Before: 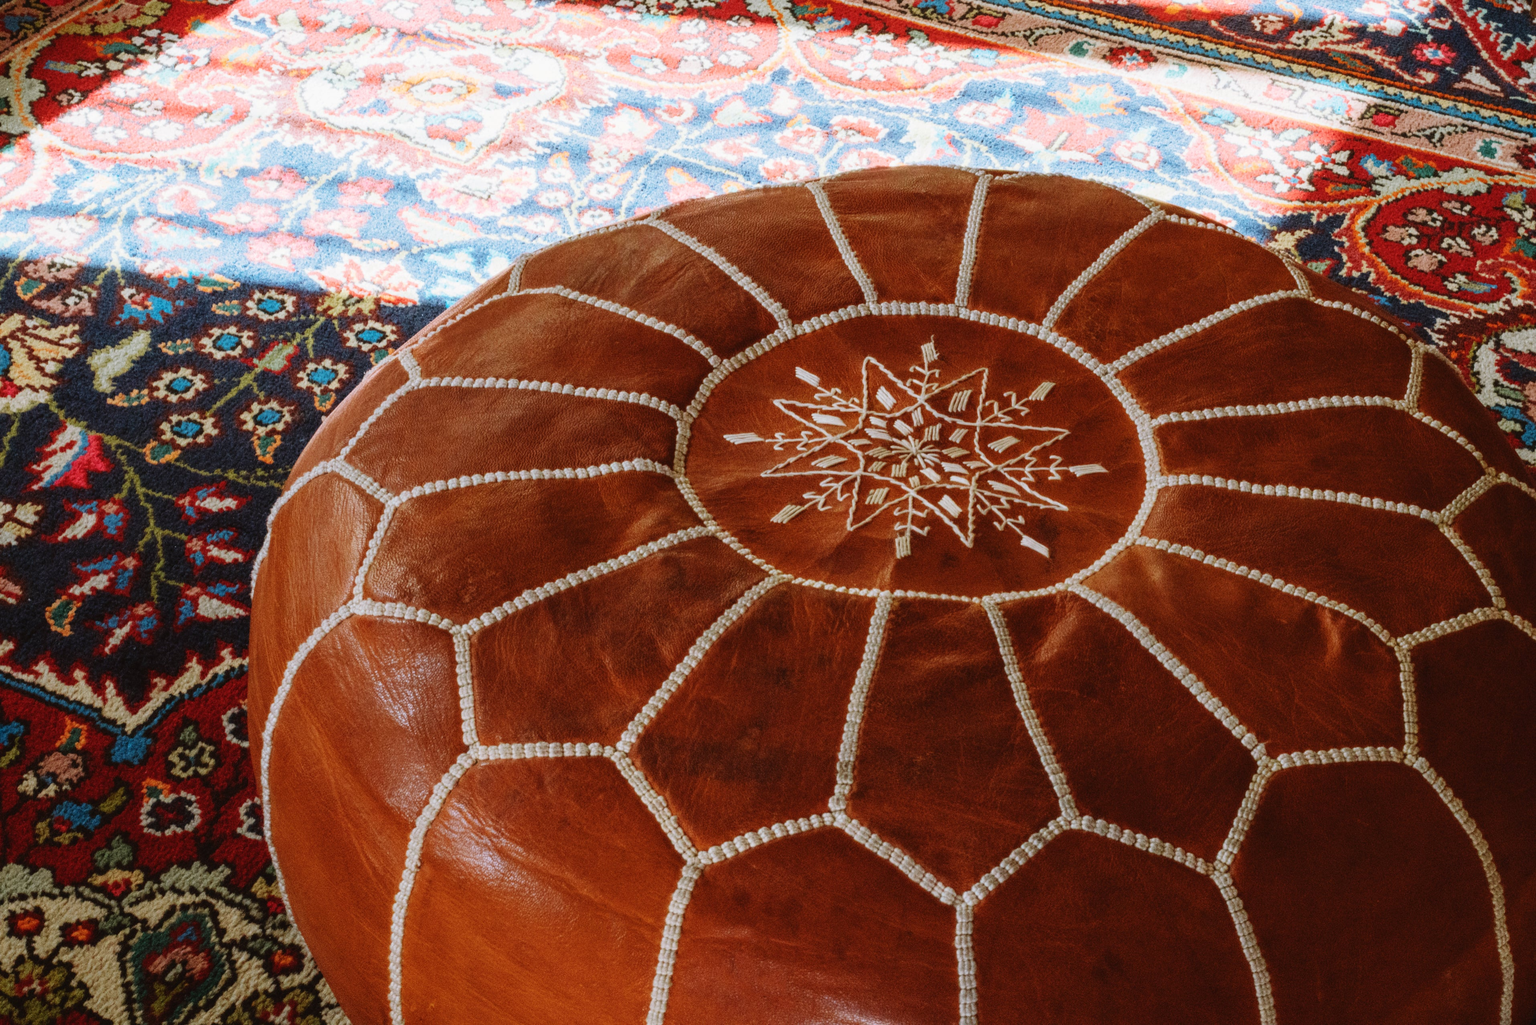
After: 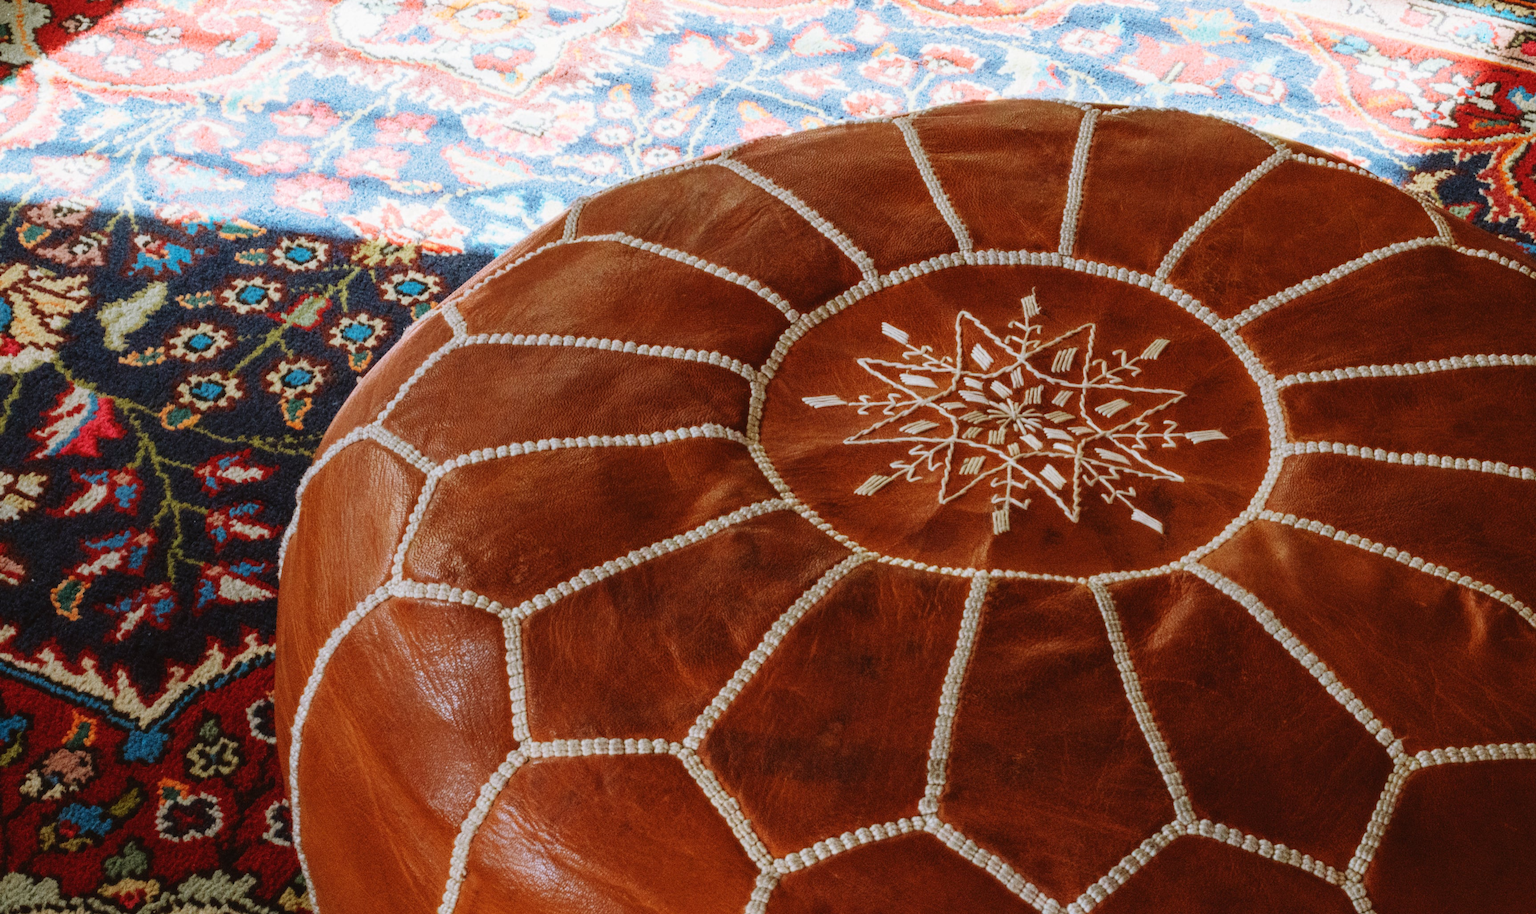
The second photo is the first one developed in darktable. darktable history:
crop: top 7.457%, right 9.745%, bottom 11.999%
